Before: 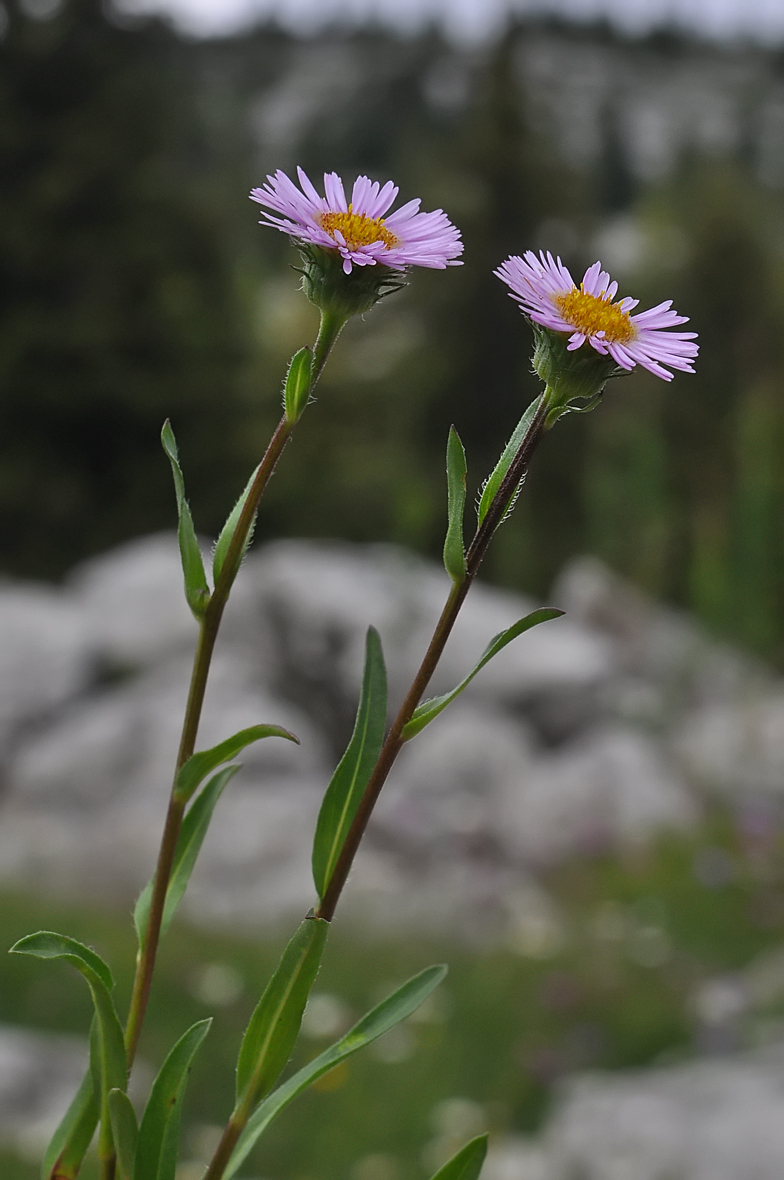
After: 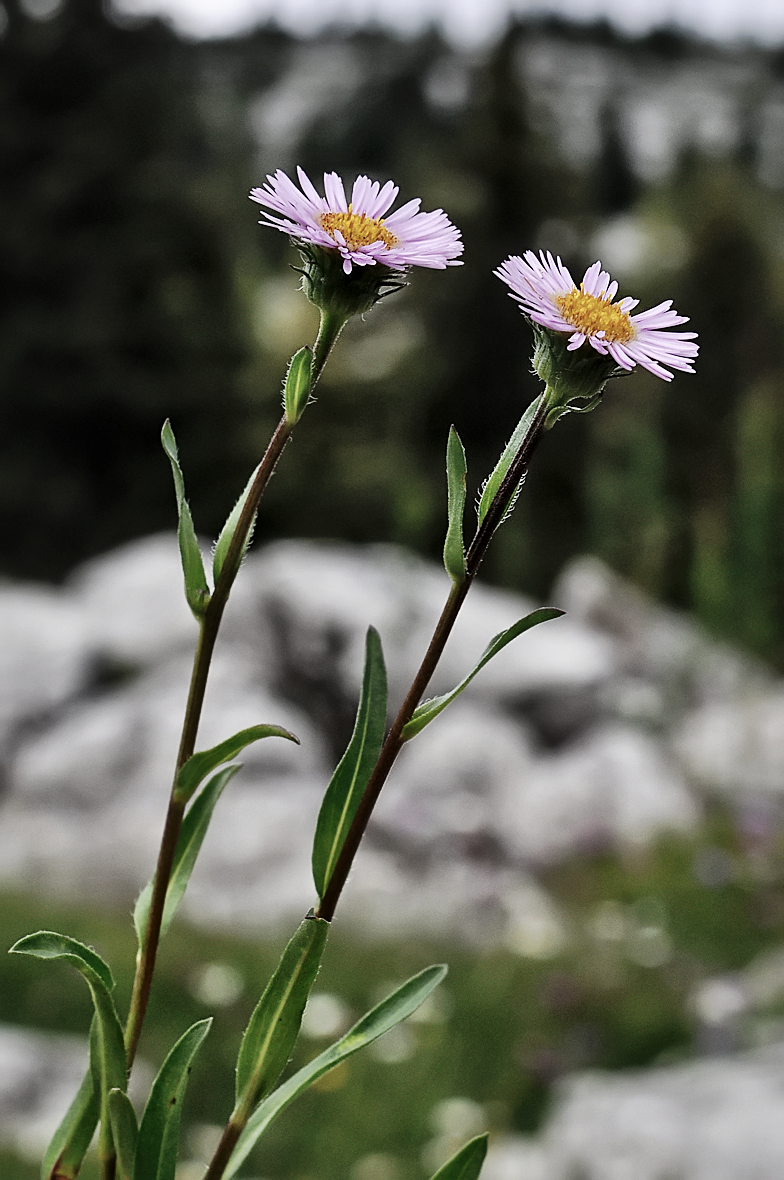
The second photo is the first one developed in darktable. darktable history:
local contrast: mode bilateral grid, contrast 20, coarseness 50, detail 158%, midtone range 0.2
sharpen: amount 0.2
tone equalizer: mask exposure compensation -0.51 EV
contrast brightness saturation: contrast 0.098, saturation -0.359
base curve: curves: ch0 [(0, 0) (0.036, 0.025) (0.121, 0.166) (0.206, 0.329) (0.605, 0.79) (1, 1)], preserve colors none
